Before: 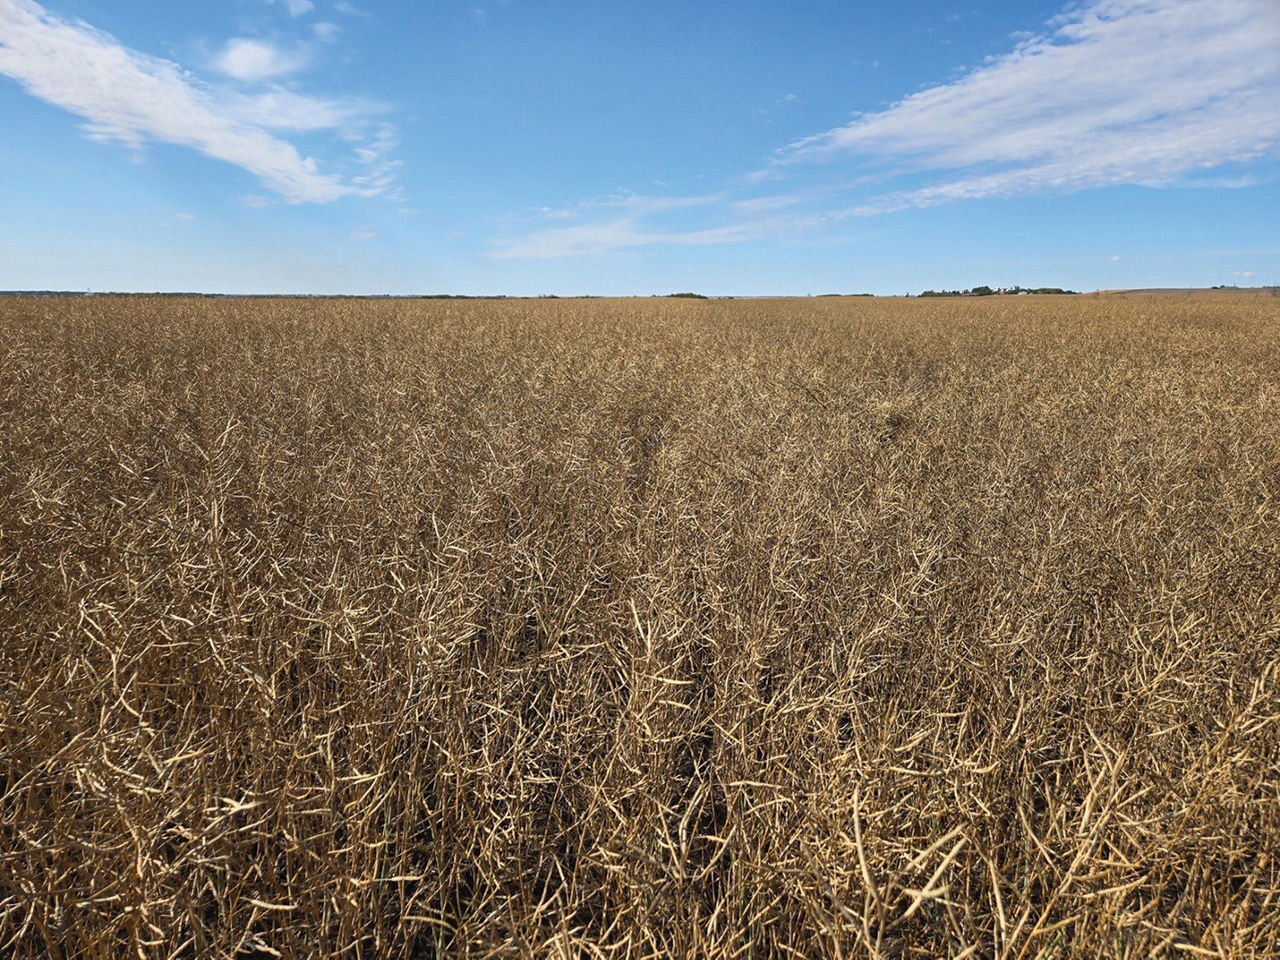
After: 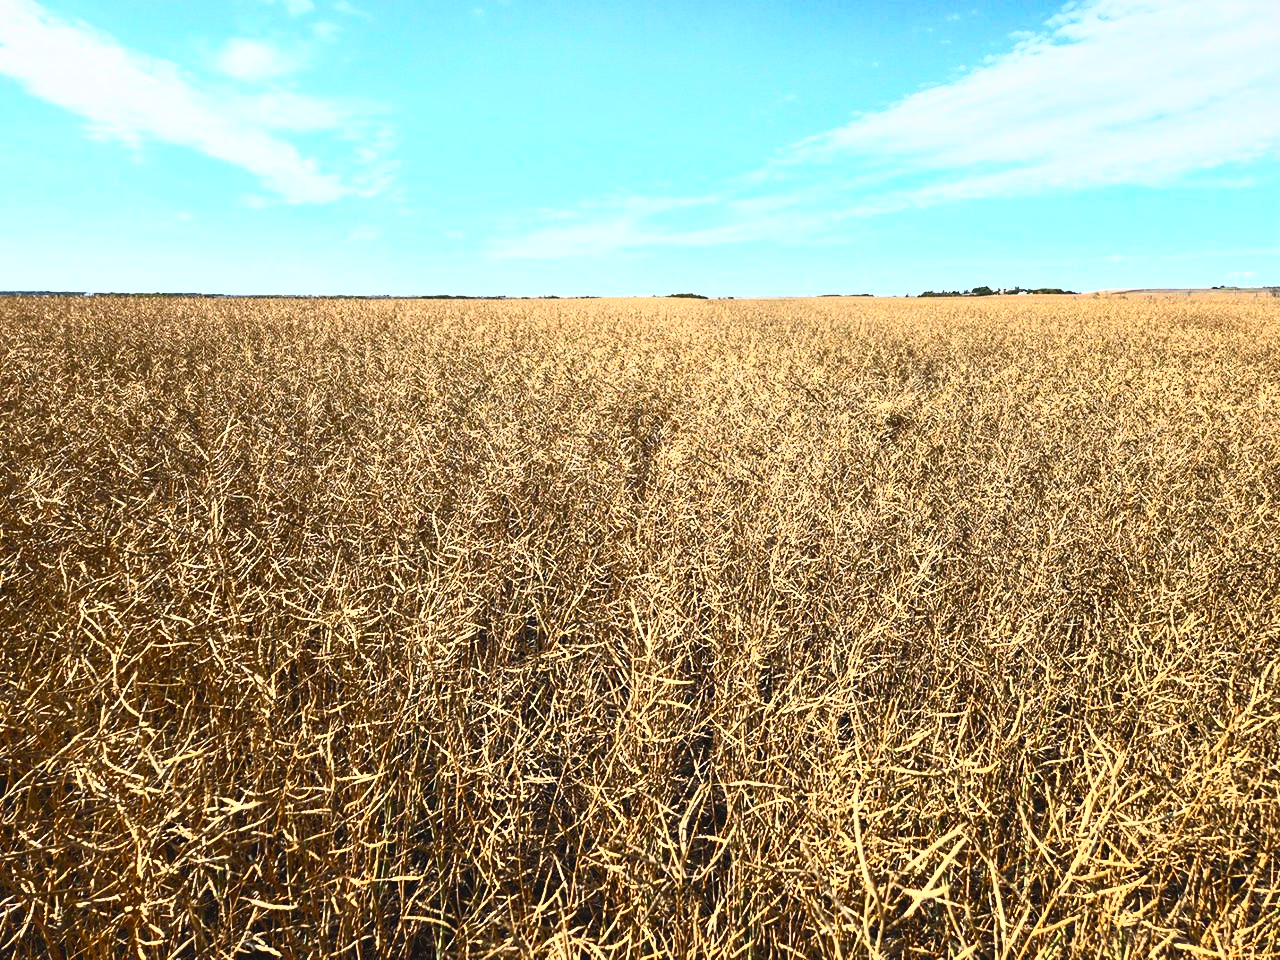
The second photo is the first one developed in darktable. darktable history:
contrast brightness saturation: contrast 0.828, brightness 0.594, saturation 0.571
